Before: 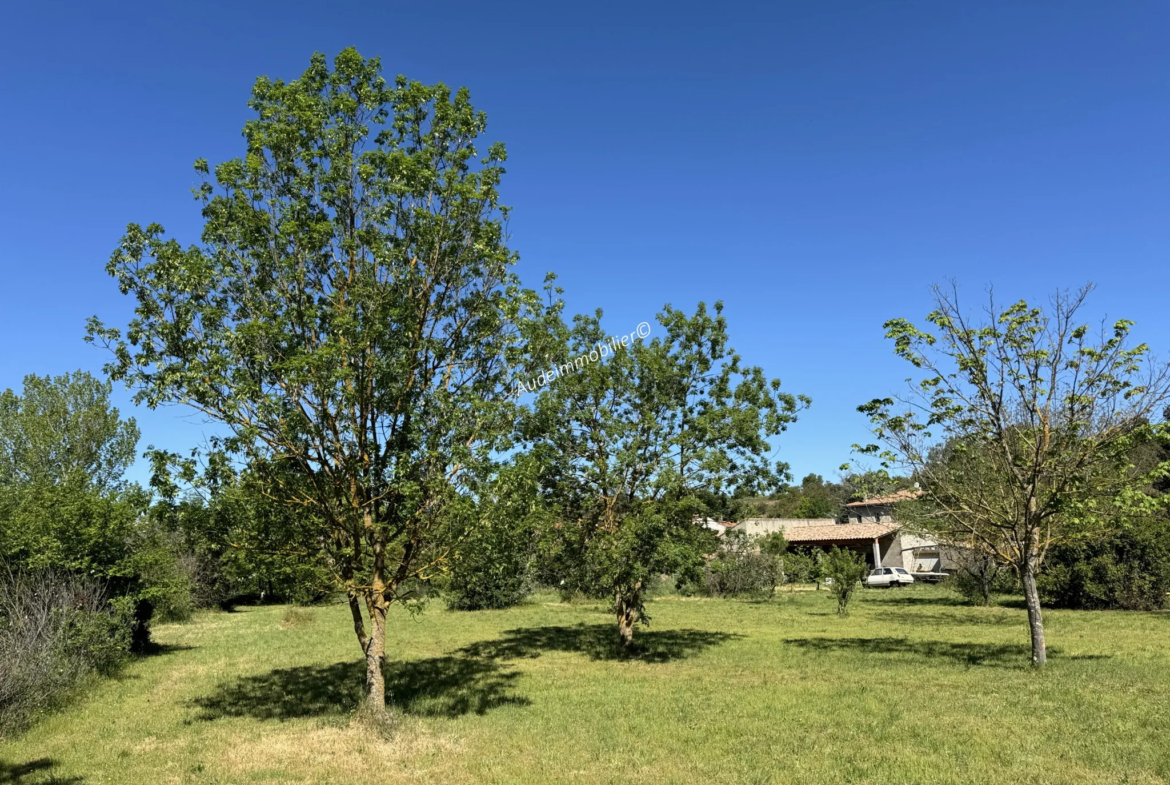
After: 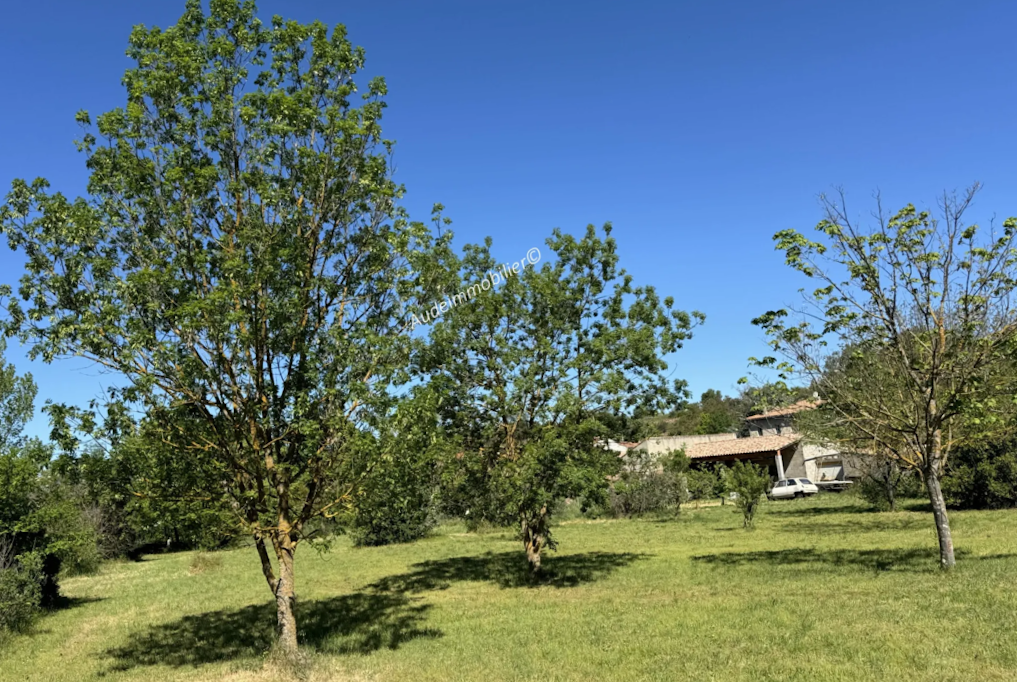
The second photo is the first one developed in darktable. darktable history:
crop and rotate: angle 3.33°, left 5.617%, top 5.683%
